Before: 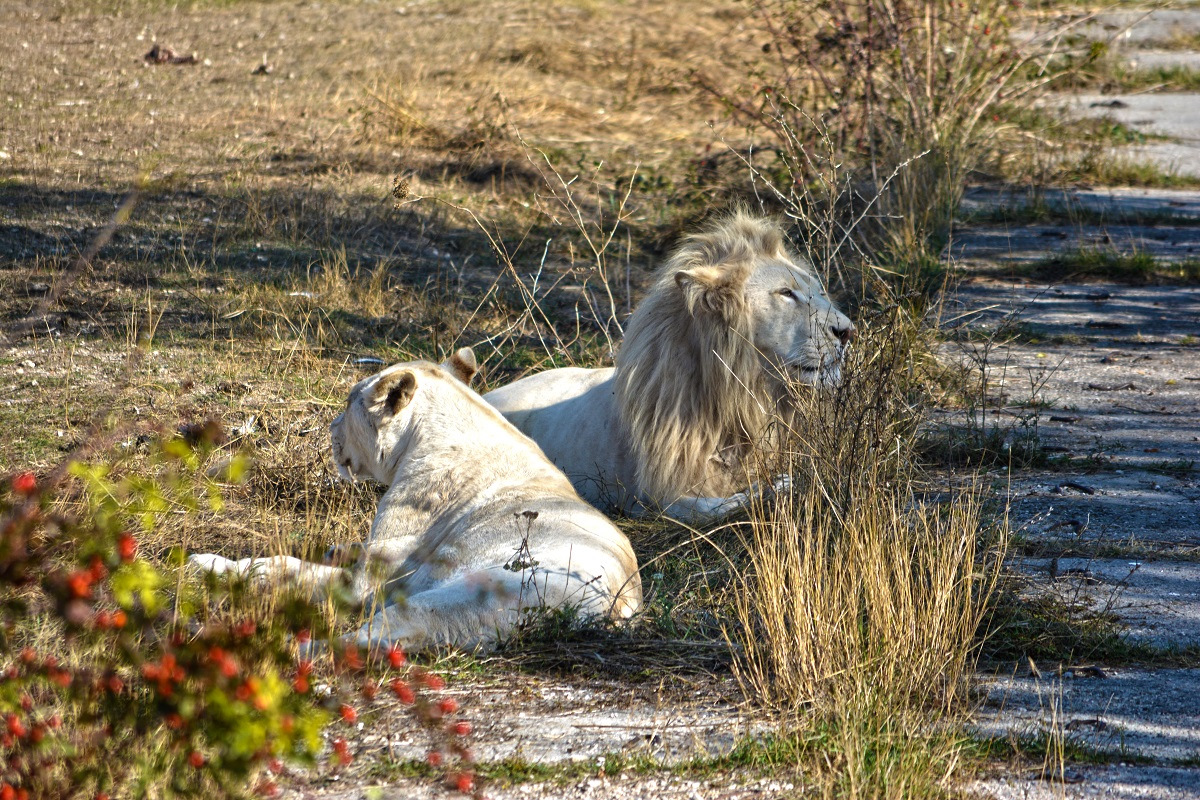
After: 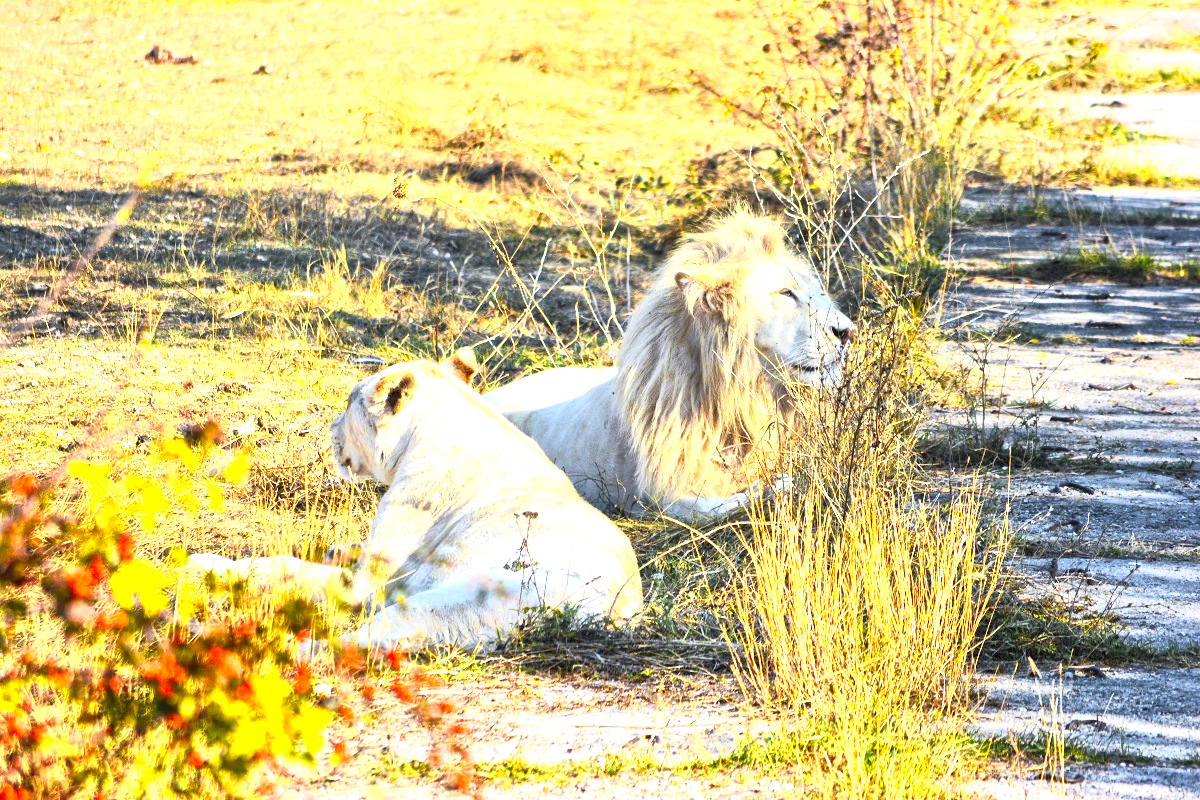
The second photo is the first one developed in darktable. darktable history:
local contrast: mode bilateral grid, contrast 20, coarseness 50, detail 130%, midtone range 0.2
base curve: curves: ch0 [(0, 0) (0.088, 0.125) (0.176, 0.251) (0.354, 0.501) (0.613, 0.749) (1, 0.877)]
color zones: curves: ch0 [(0, 0.511) (0.143, 0.531) (0.286, 0.56) (0.429, 0.5) (0.571, 0.5) (0.714, 0.5) (0.857, 0.5) (1, 0.5)]; ch1 [(0, 0.525) (0.143, 0.705) (0.286, 0.715) (0.429, 0.35) (0.571, 0.35) (0.714, 0.35) (0.857, 0.4) (1, 0.4)]; ch2 [(0, 0.572) (0.143, 0.512) (0.286, 0.473) (0.429, 0.45) (0.571, 0.5) (0.714, 0.5) (0.857, 0.518) (1, 0.518)], mix 18.56%
exposure: black level correction 0, exposure 1.68 EV, compensate exposure bias true, compensate highlight preservation false
